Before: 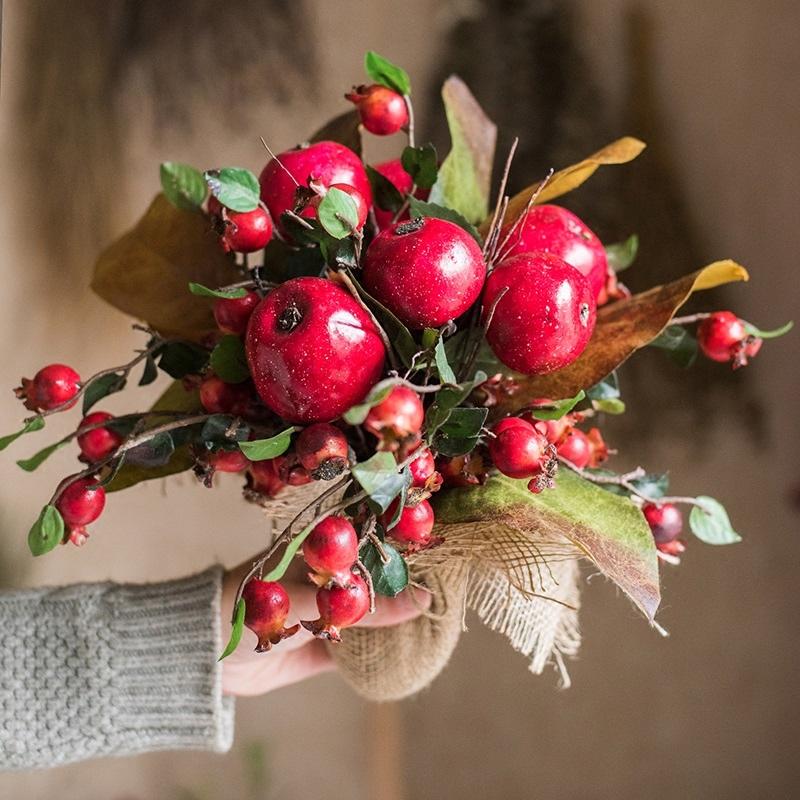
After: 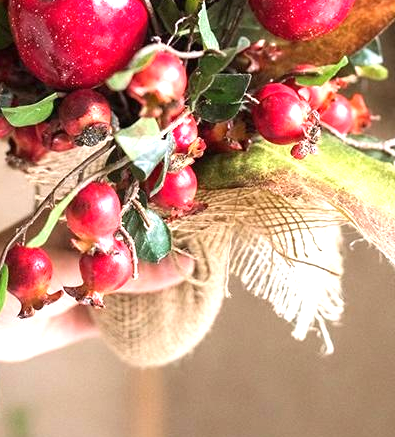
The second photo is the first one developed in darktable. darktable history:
crop: left 29.672%, top 41.786%, right 20.851%, bottom 3.487%
exposure: black level correction 0, exposure 1 EV, compensate exposure bias true, compensate highlight preservation false
